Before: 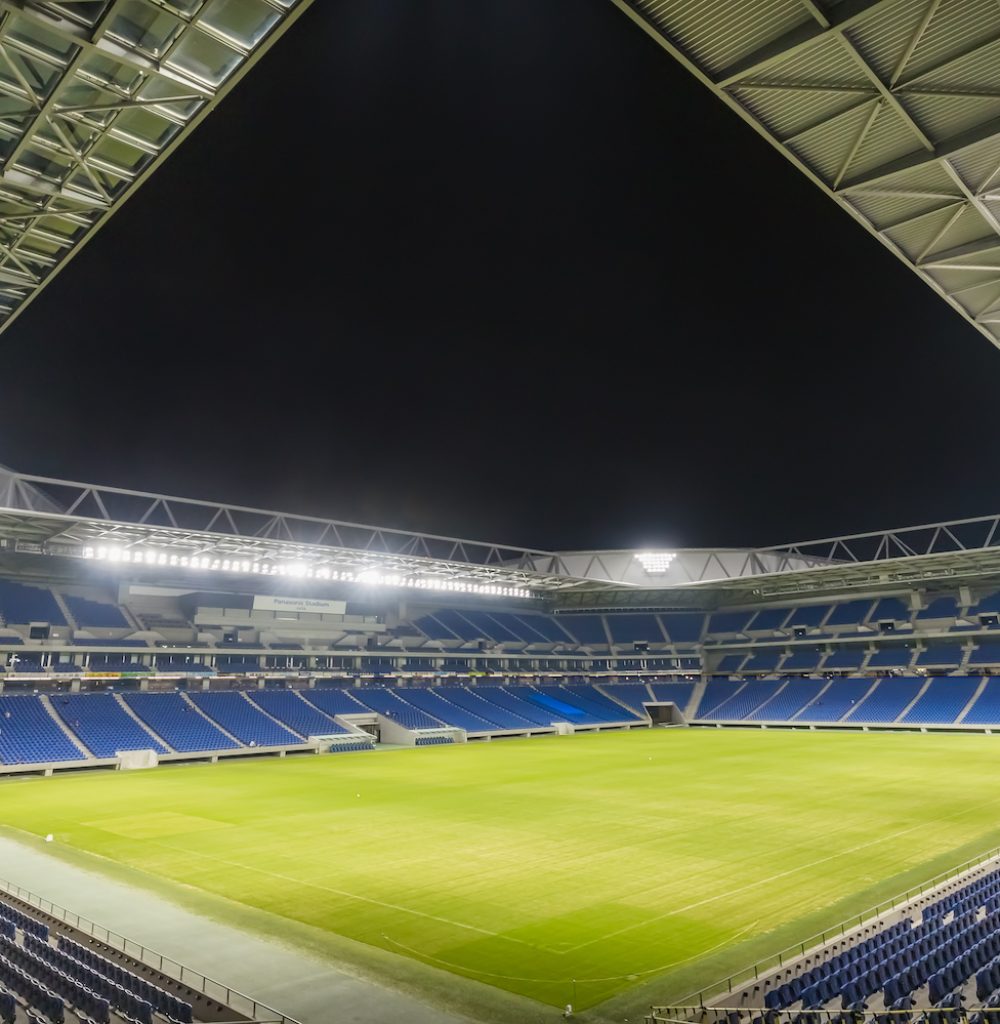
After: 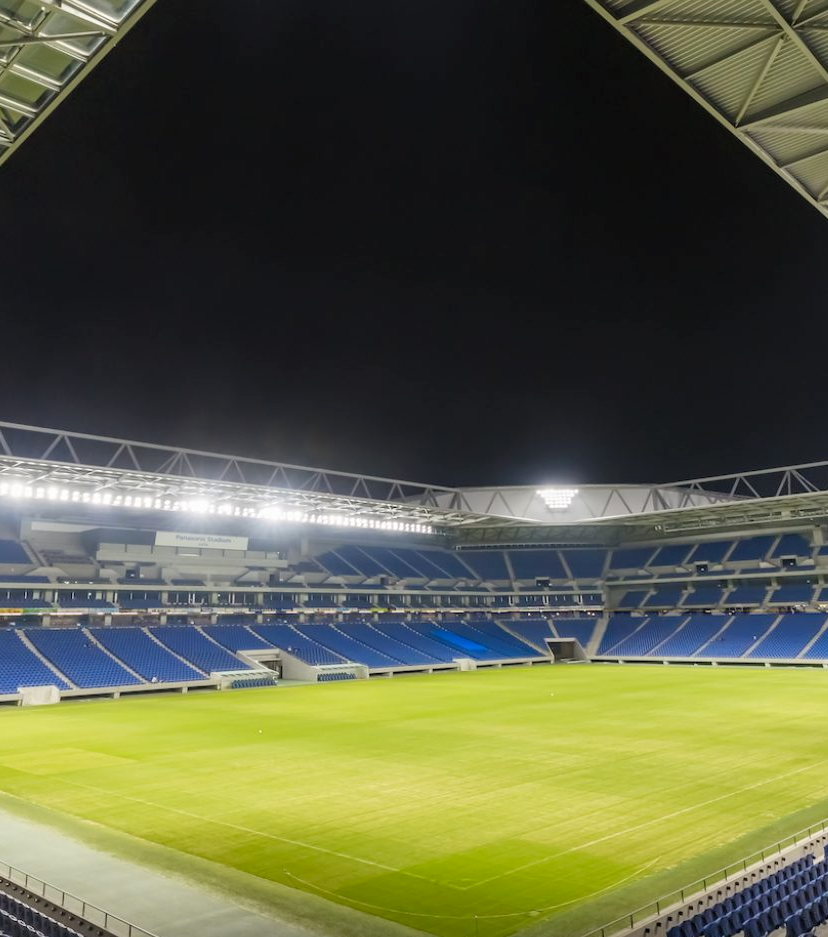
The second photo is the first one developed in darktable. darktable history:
crop: left 9.807%, top 6.259%, right 7.334%, bottom 2.177%
shadows and highlights: shadows 12, white point adjustment 1.2, soften with gaussian
levels: levels [0.018, 0.493, 1]
